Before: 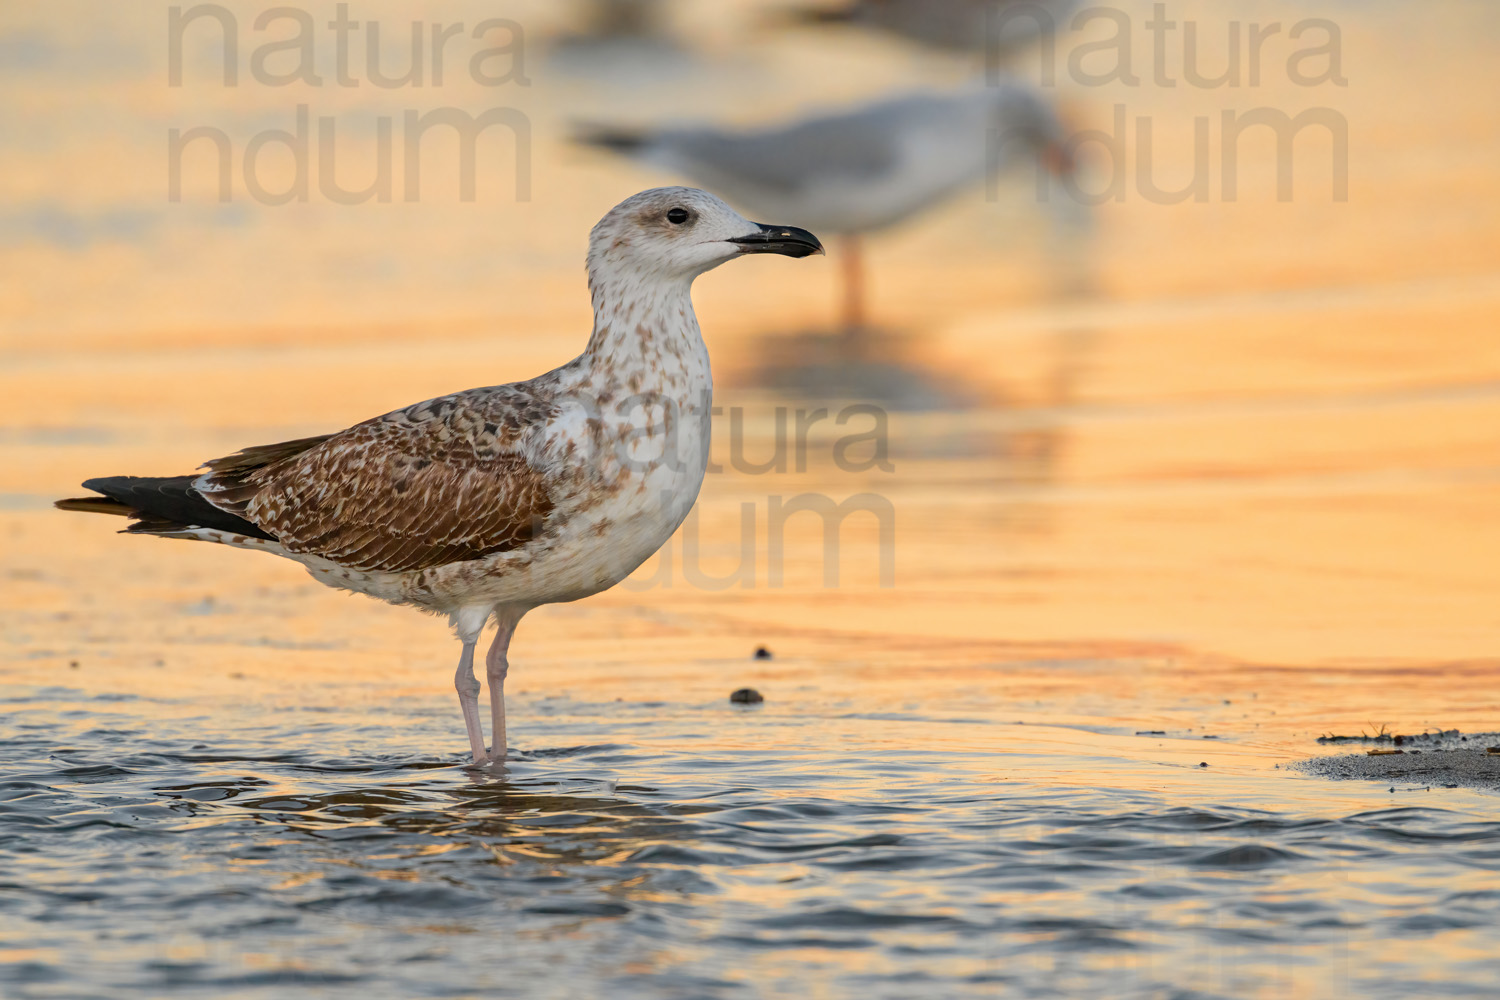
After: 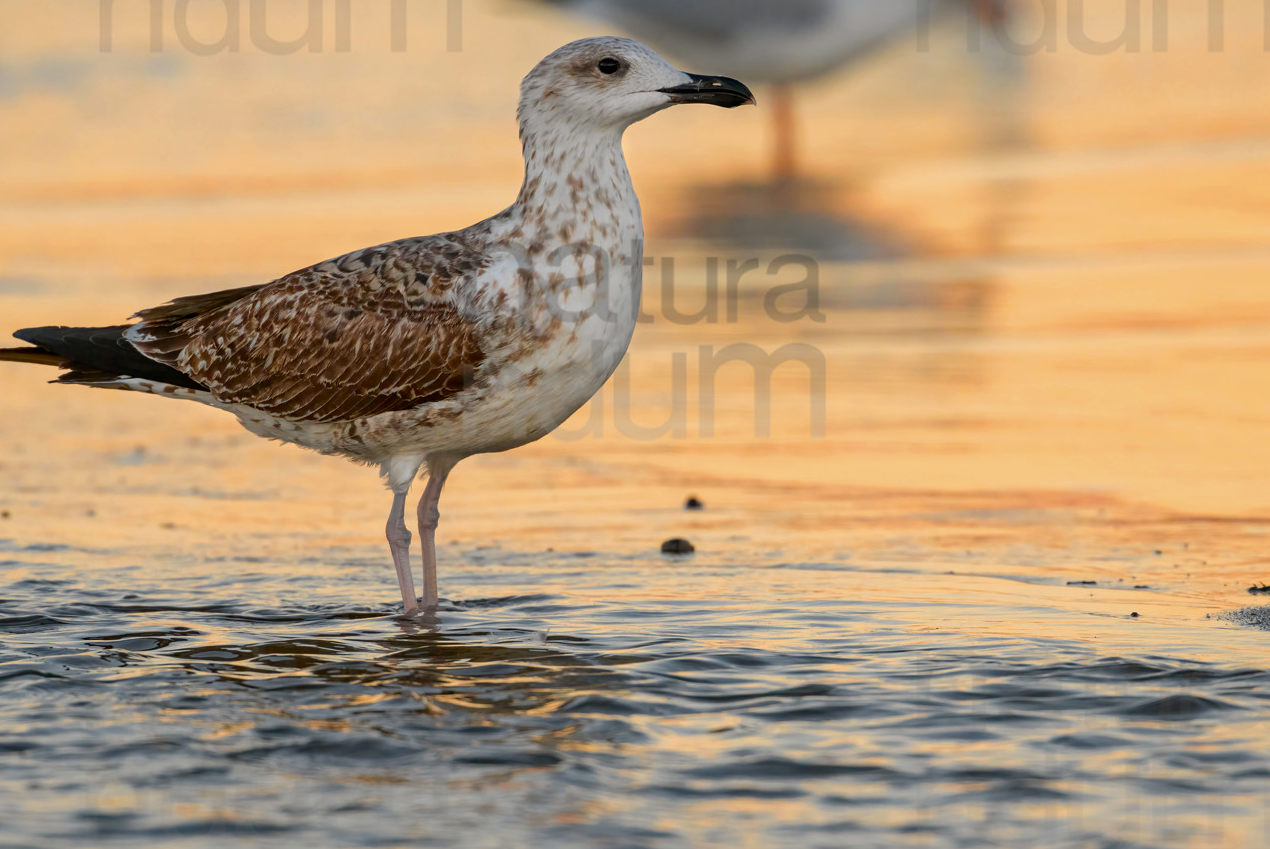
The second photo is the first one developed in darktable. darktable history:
crop and rotate: left 4.605%, top 15.024%, right 10.69%
contrast brightness saturation: brightness -0.099
